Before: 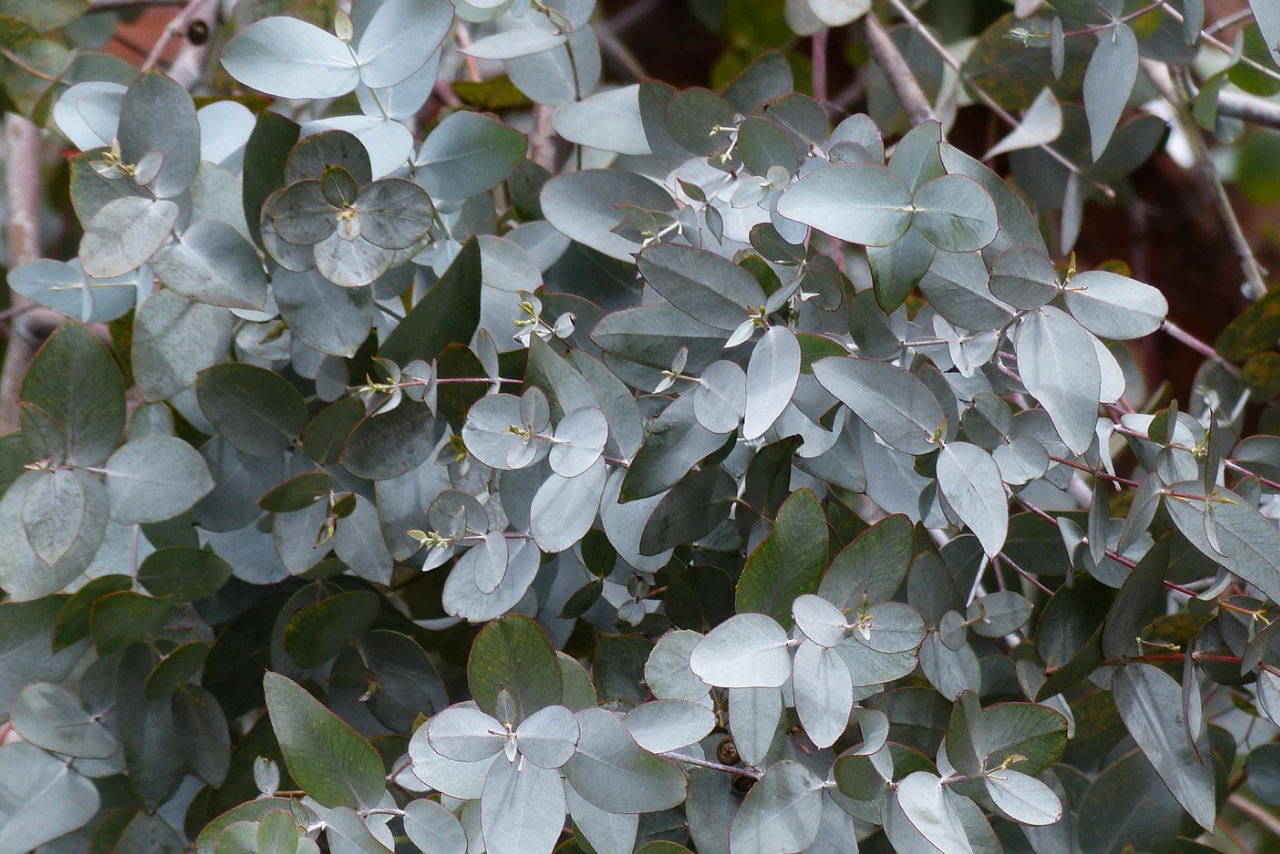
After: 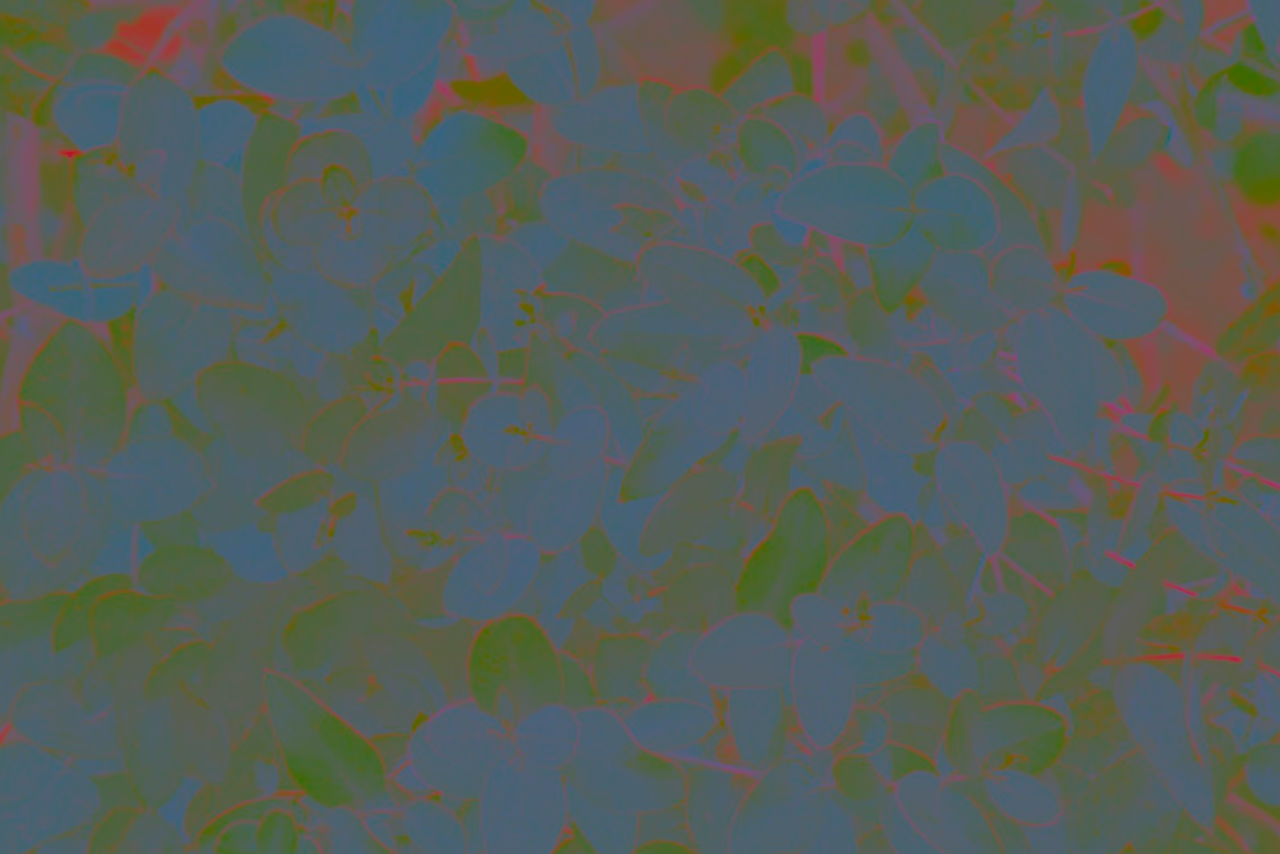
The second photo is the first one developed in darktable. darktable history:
color balance: input saturation 100.43%, contrast fulcrum 14.22%, output saturation 70.41%
exposure: black level correction 0, exposure 1.2 EV, compensate exposure bias true, compensate highlight preservation false
contrast brightness saturation: contrast -0.99, brightness -0.17, saturation 0.75
